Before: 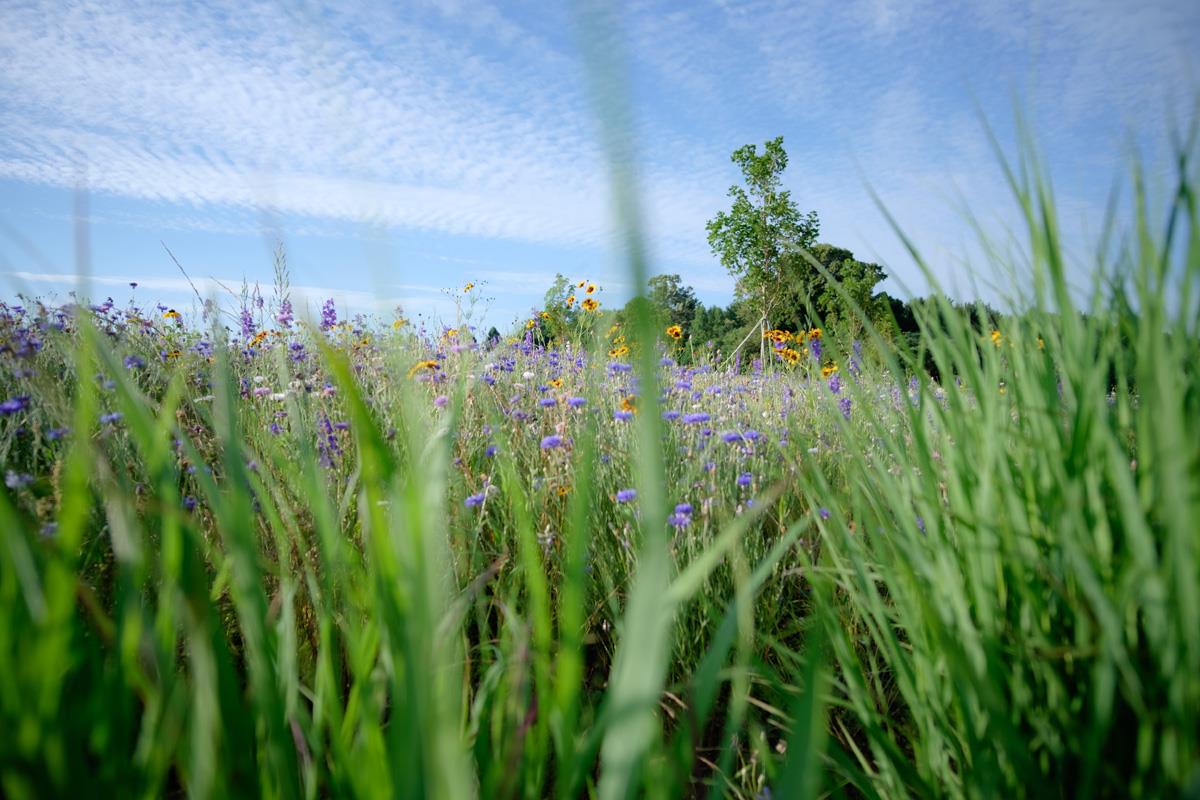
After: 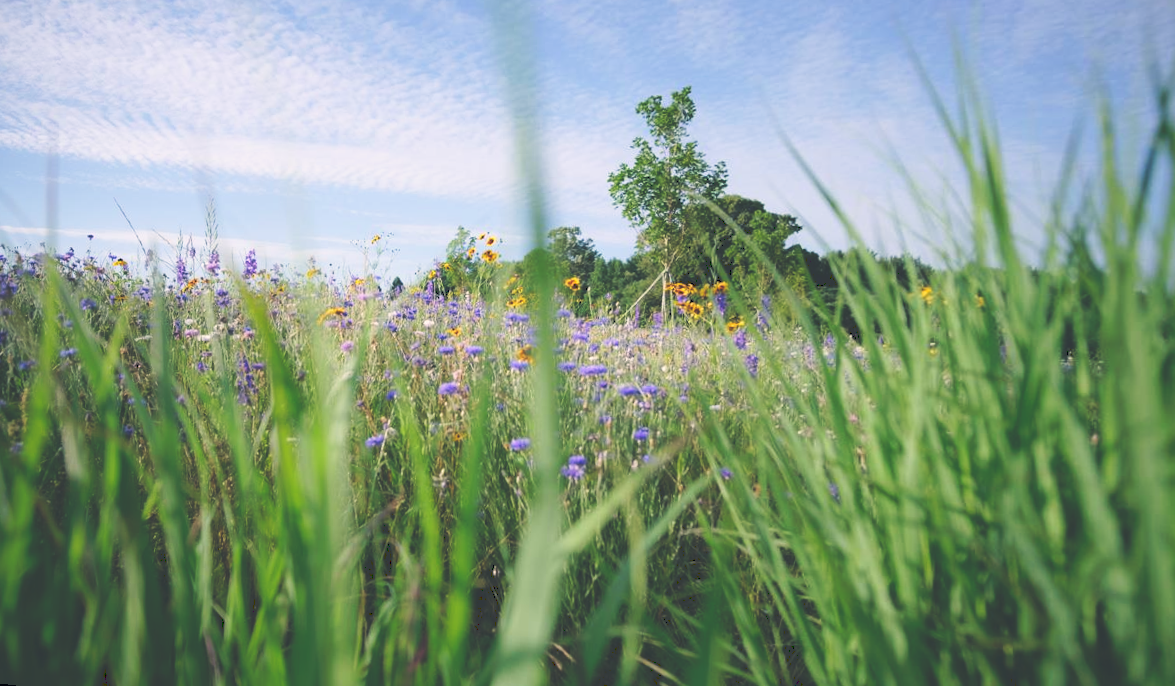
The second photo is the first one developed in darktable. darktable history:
rotate and perspective: rotation 1.69°, lens shift (vertical) -0.023, lens shift (horizontal) -0.291, crop left 0.025, crop right 0.988, crop top 0.092, crop bottom 0.842
bloom: size 13.65%, threshold 98.39%, strength 4.82%
tone curve: curves: ch0 [(0, 0) (0.003, 0.224) (0.011, 0.229) (0.025, 0.234) (0.044, 0.242) (0.069, 0.249) (0.1, 0.256) (0.136, 0.265) (0.177, 0.285) (0.224, 0.304) (0.277, 0.337) (0.335, 0.385) (0.399, 0.435) (0.468, 0.507) (0.543, 0.59) (0.623, 0.674) (0.709, 0.763) (0.801, 0.852) (0.898, 0.931) (1, 1)], preserve colors none
color correction: highlights a* 5.38, highlights b* 5.3, shadows a* -4.26, shadows b* -5.11
